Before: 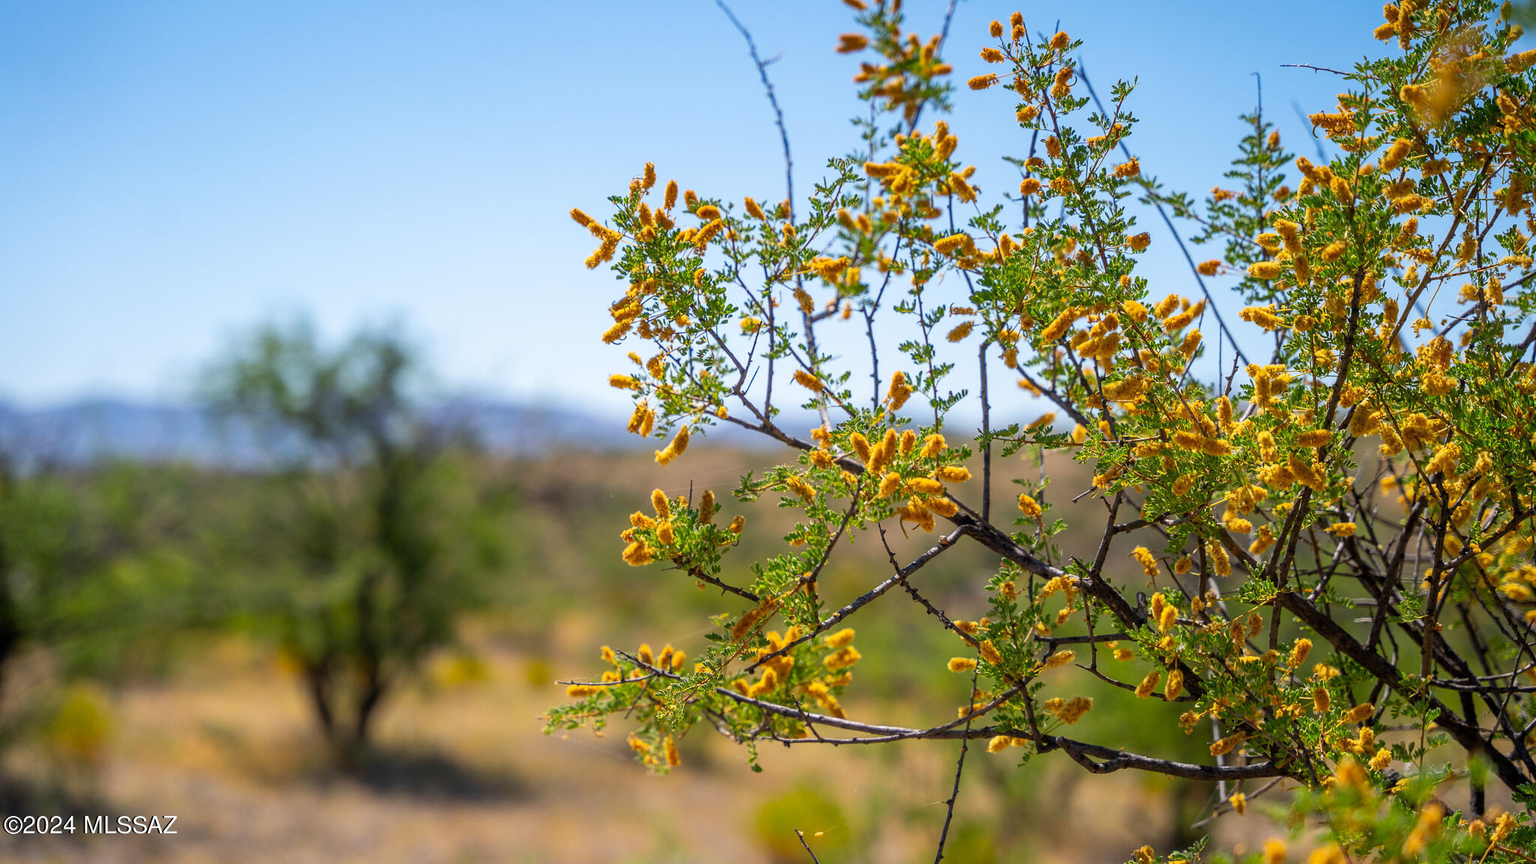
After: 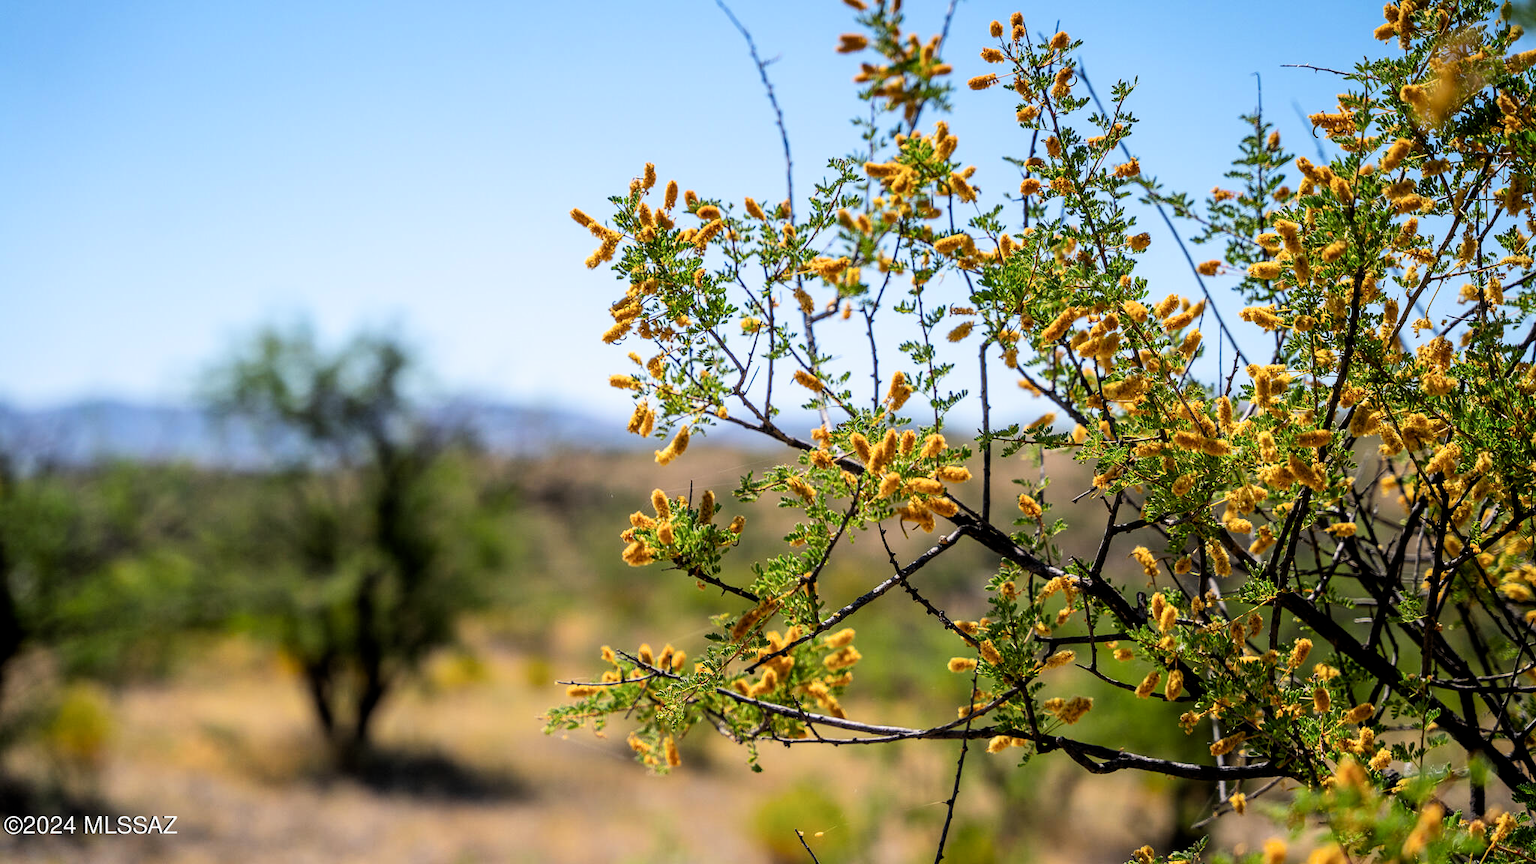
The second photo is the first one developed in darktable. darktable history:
contrast brightness saturation: contrast 0.101, brightness 0.012, saturation 0.02
filmic rgb: black relative exposure -6.3 EV, white relative exposure 2.8 EV, target black luminance 0%, hardness 4.6, latitude 67.58%, contrast 1.285, shadows ↔ highlights balance -3.3%
